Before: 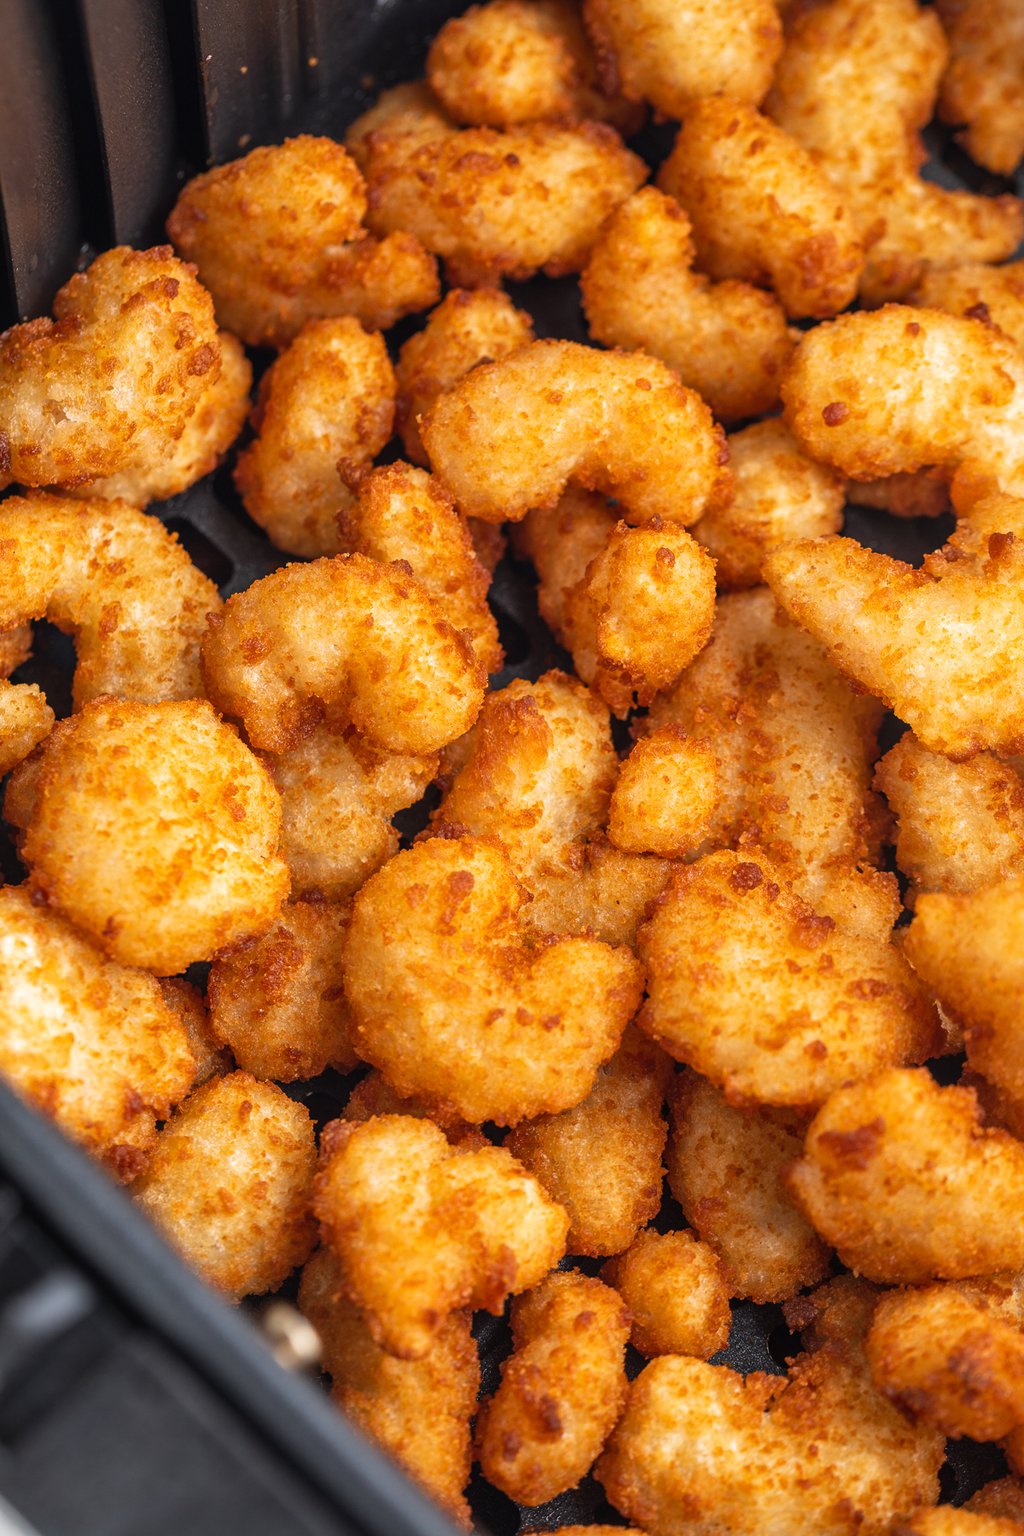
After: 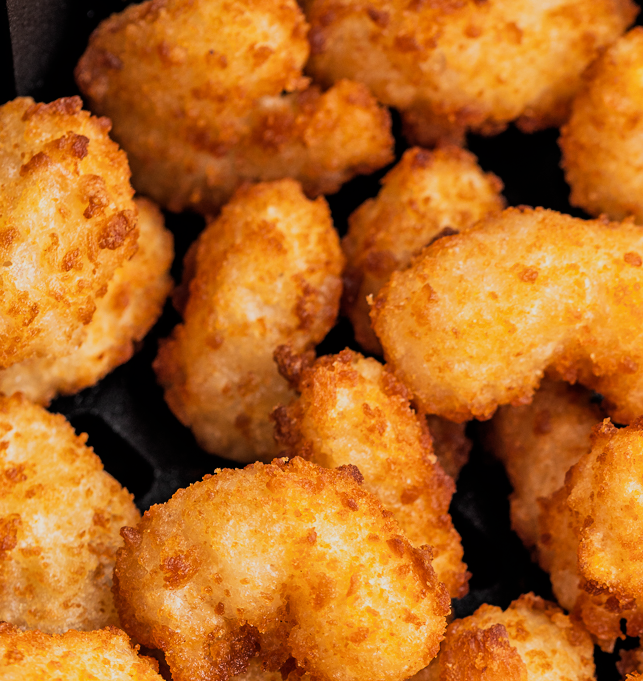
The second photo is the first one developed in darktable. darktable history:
filmic rgb: black relative exposure -5 EV, hardness 2.88, contrast 1.3, highlights saturation mix -30%
crop: left 10.121%, top 10.631%, right 36.218%, bottom 51.526%
